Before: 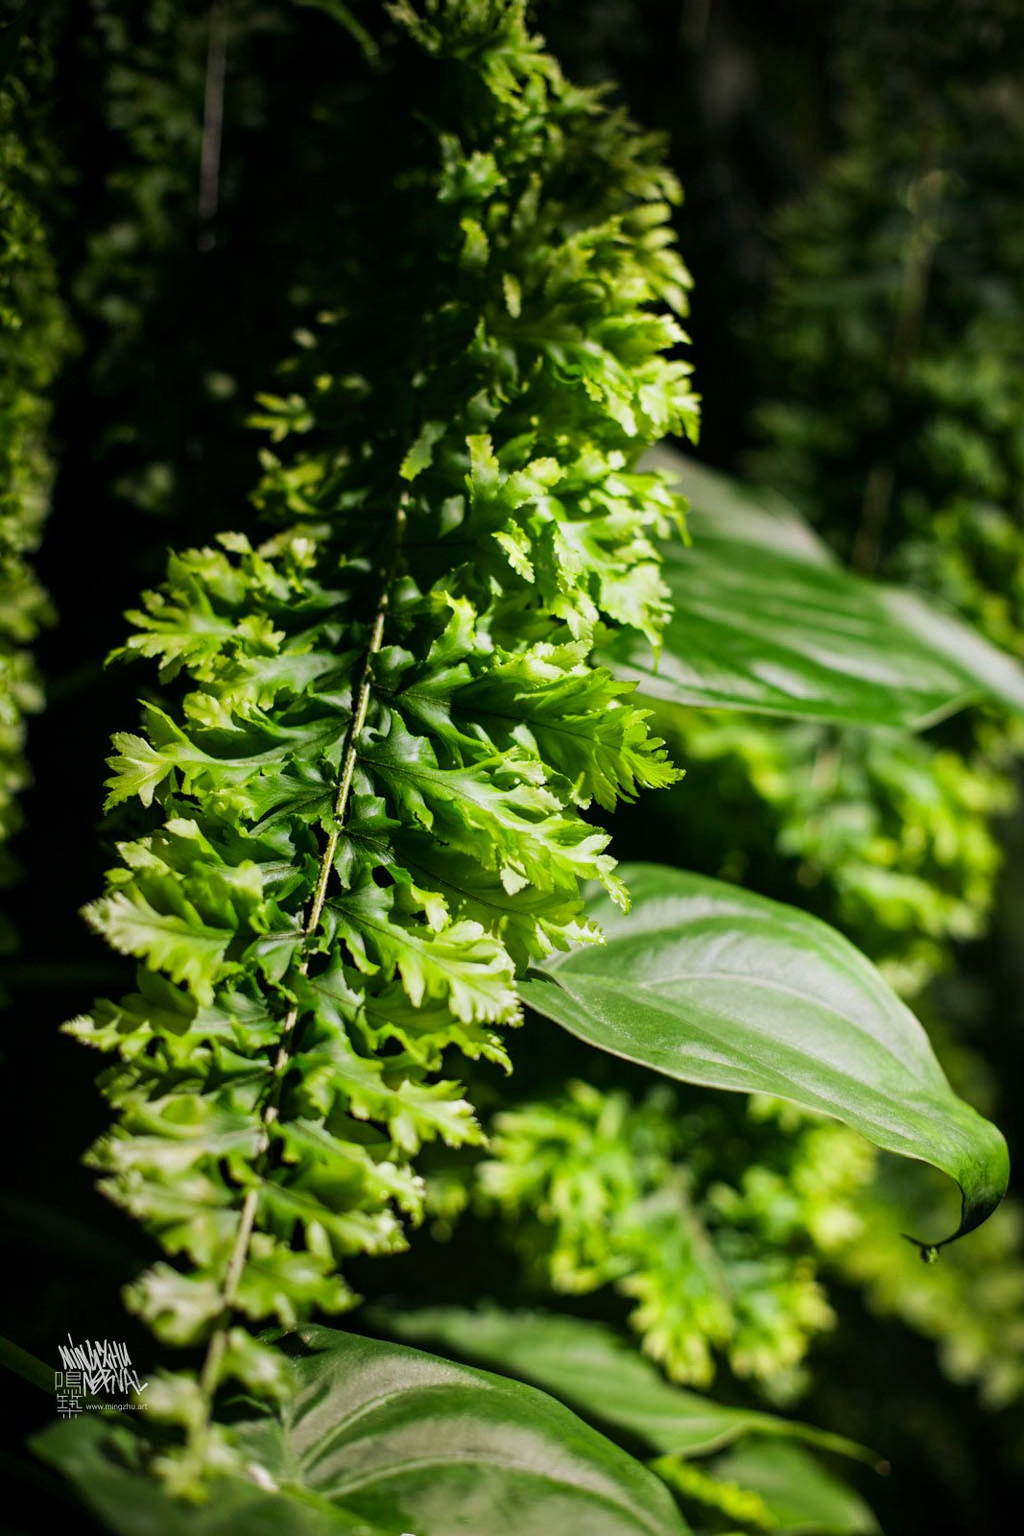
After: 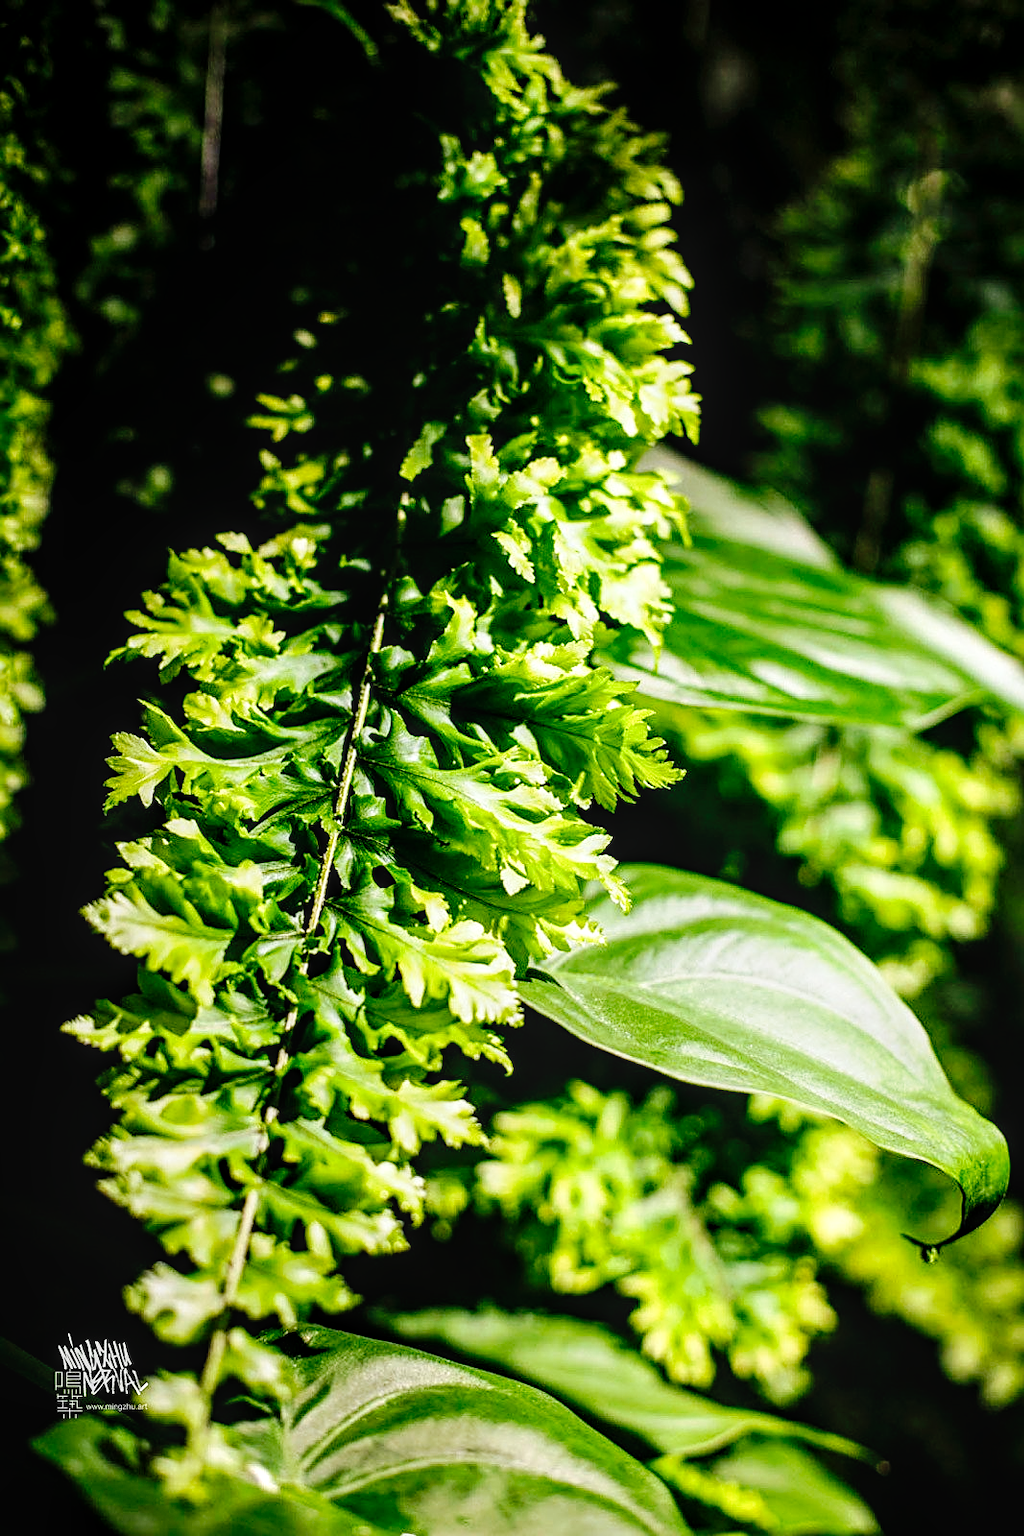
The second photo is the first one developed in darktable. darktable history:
tone curve: curves: ch0 [(0, 0) (0.003, 0) (0.011, 0.001) (0.025, 0.003) (0.044, 0.005) (0.069, 0.013) (0.1, 0.024) (0.136, 0.04) (0.177, 0.087) (0.224, 0.148) (0.277, 0.238) (0.335, 0.335) (0.399, 0.43) (0.468, 0.524) (0.543, 0.621) (0.623, 0.712) (0.709, 0.788) (0.801, 0.867) (0.898, 0.947) (1, 1)], preserve colors none
local contrast: on, module defaults
sharpen: on, module defaults
exposure: black level correction 0.001, exposure 0.5 EV, compensate exposure bias true, compensate highlight preservation false
